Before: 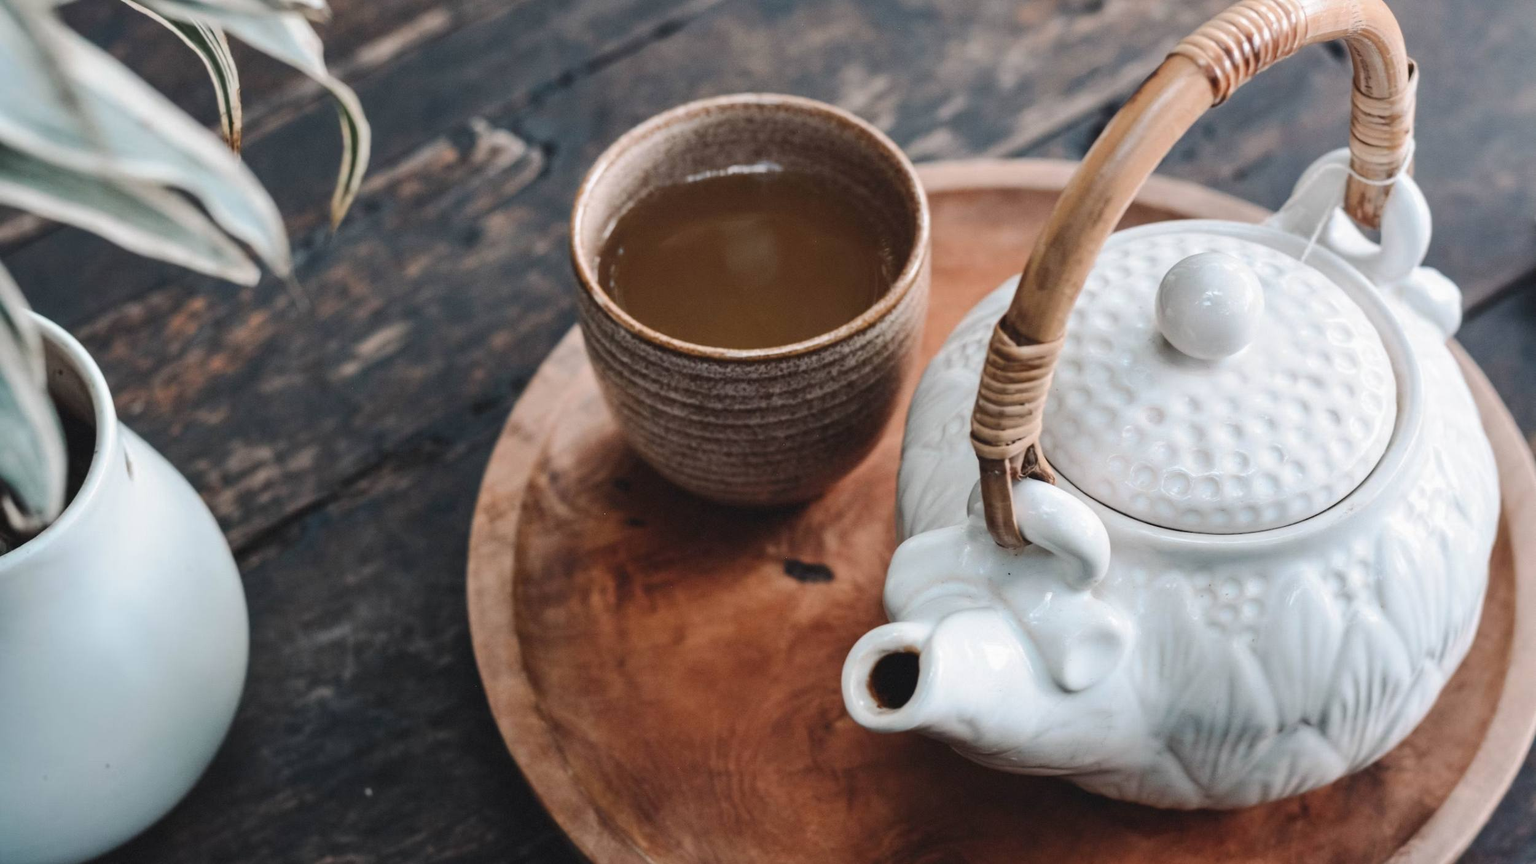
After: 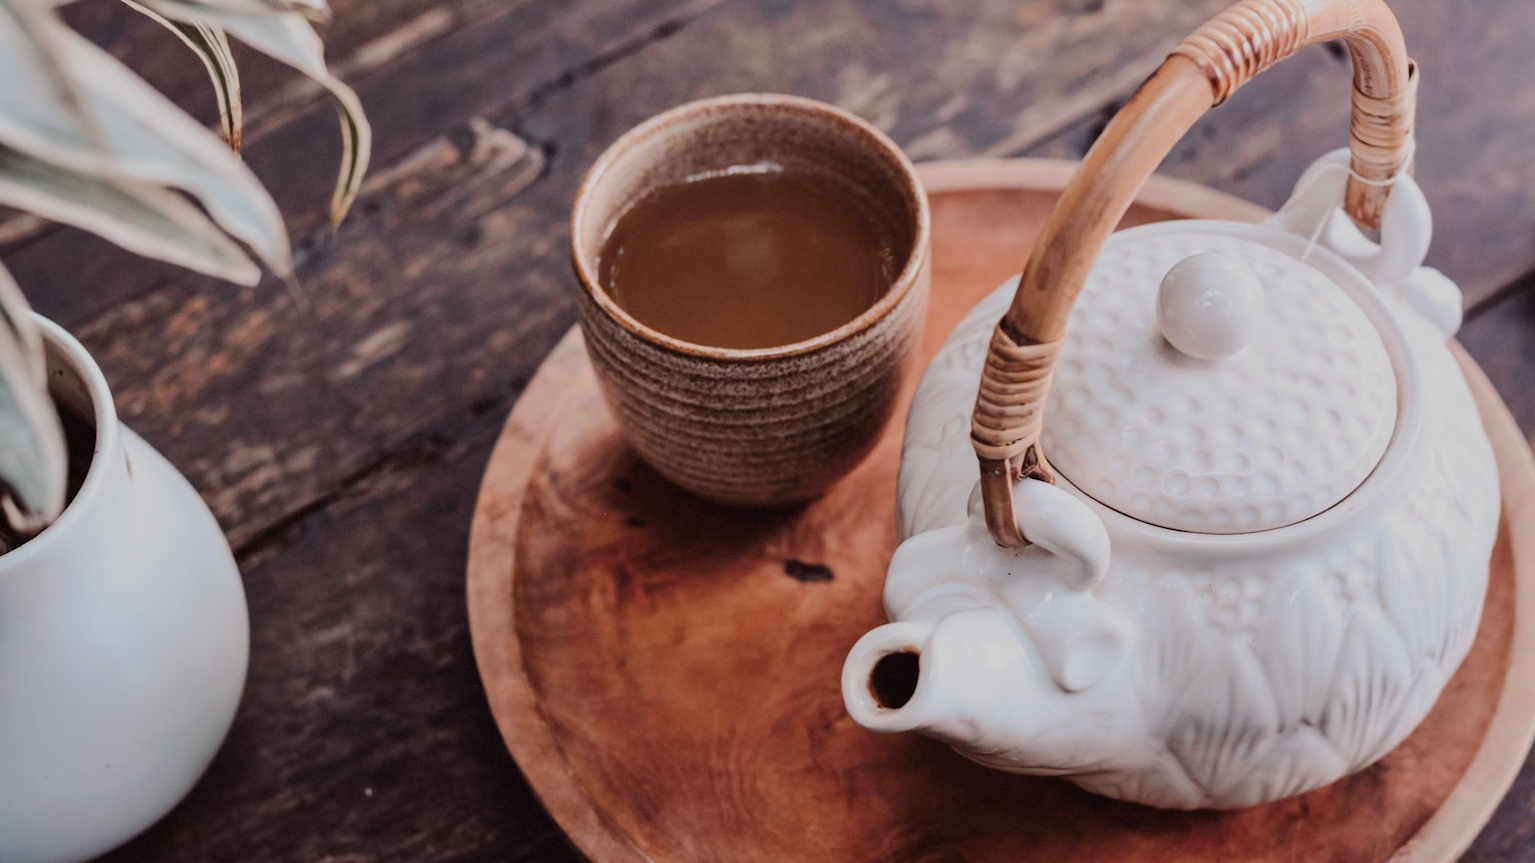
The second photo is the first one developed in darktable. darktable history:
exposure: black level correction 0.001, compensate highlight preservation false
filmic rgb: black relative exposure -7.48 EV, white relative exposure 4.83 EV, hardness 3.4, color science v6 (2022)
rgb levels: mode RGB, independent channels, levels [[0, 0.474, 1], [0, 0.5, 1], [0, 0.5, 1]]
